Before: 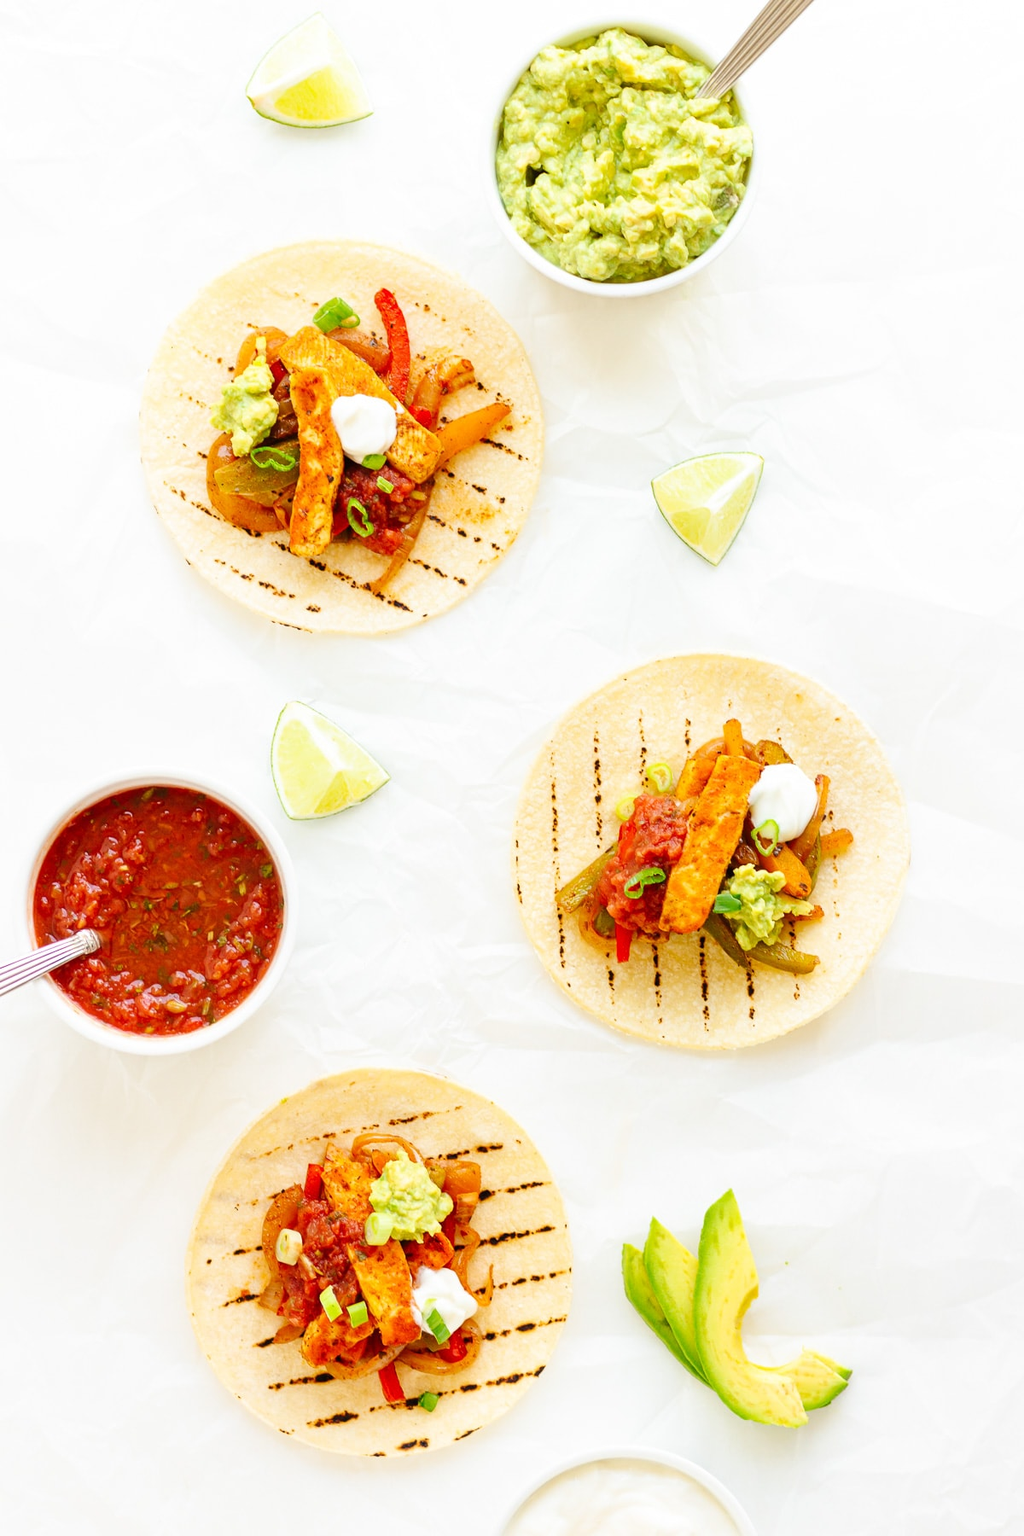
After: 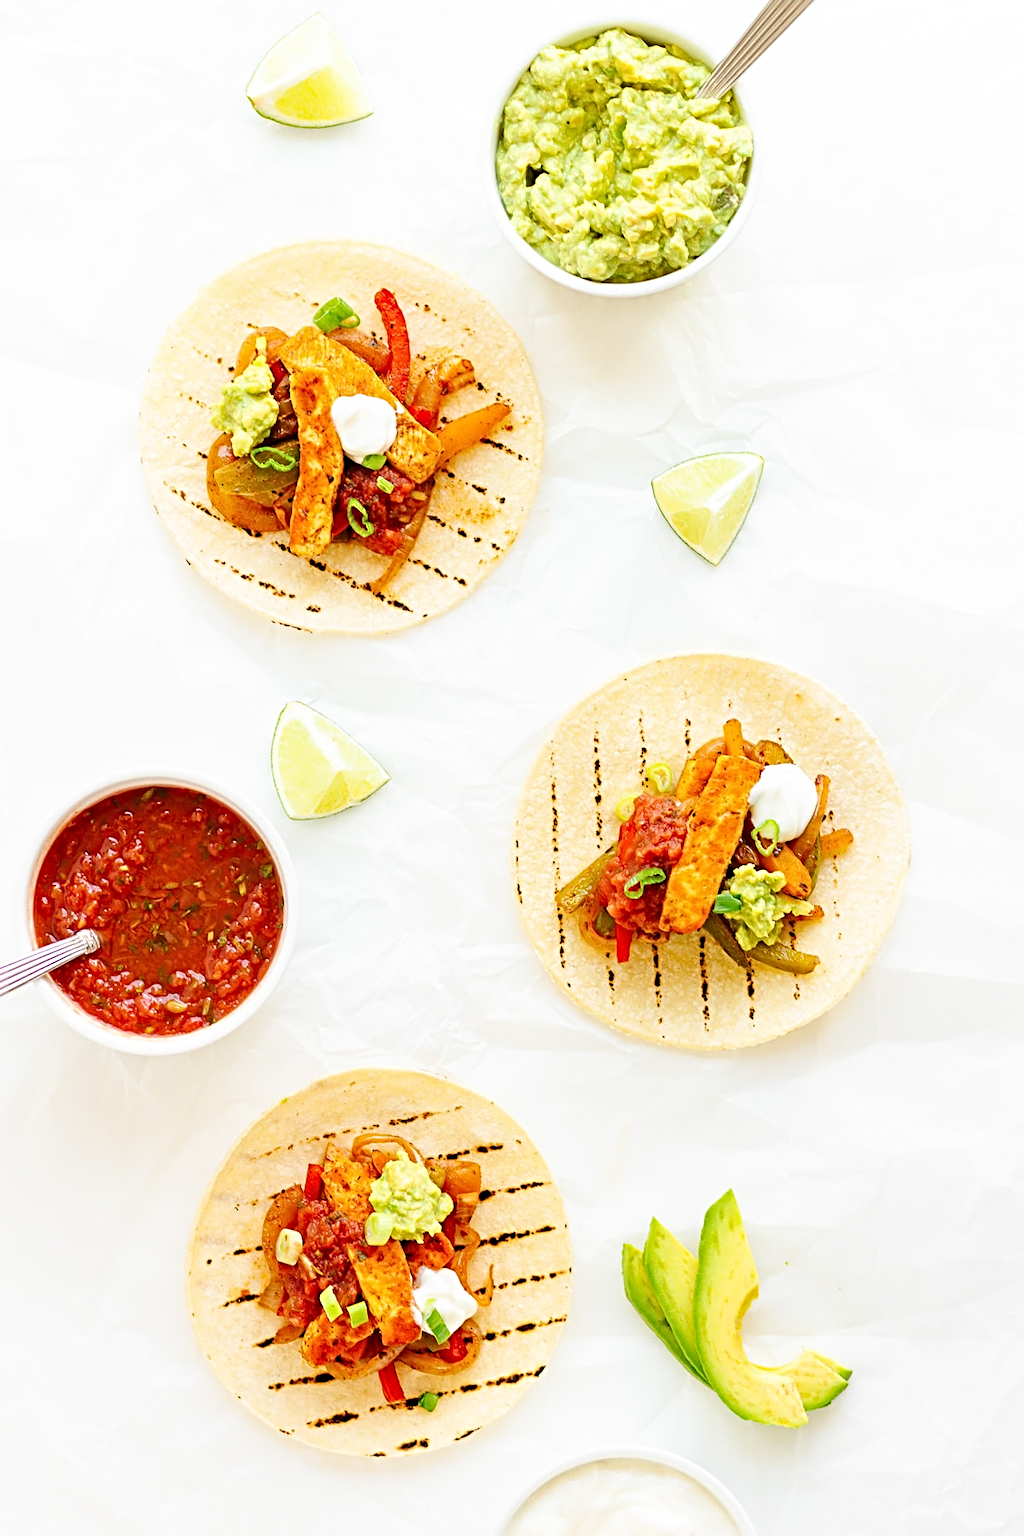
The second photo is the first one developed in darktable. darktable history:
sharpen: radius 3.997
